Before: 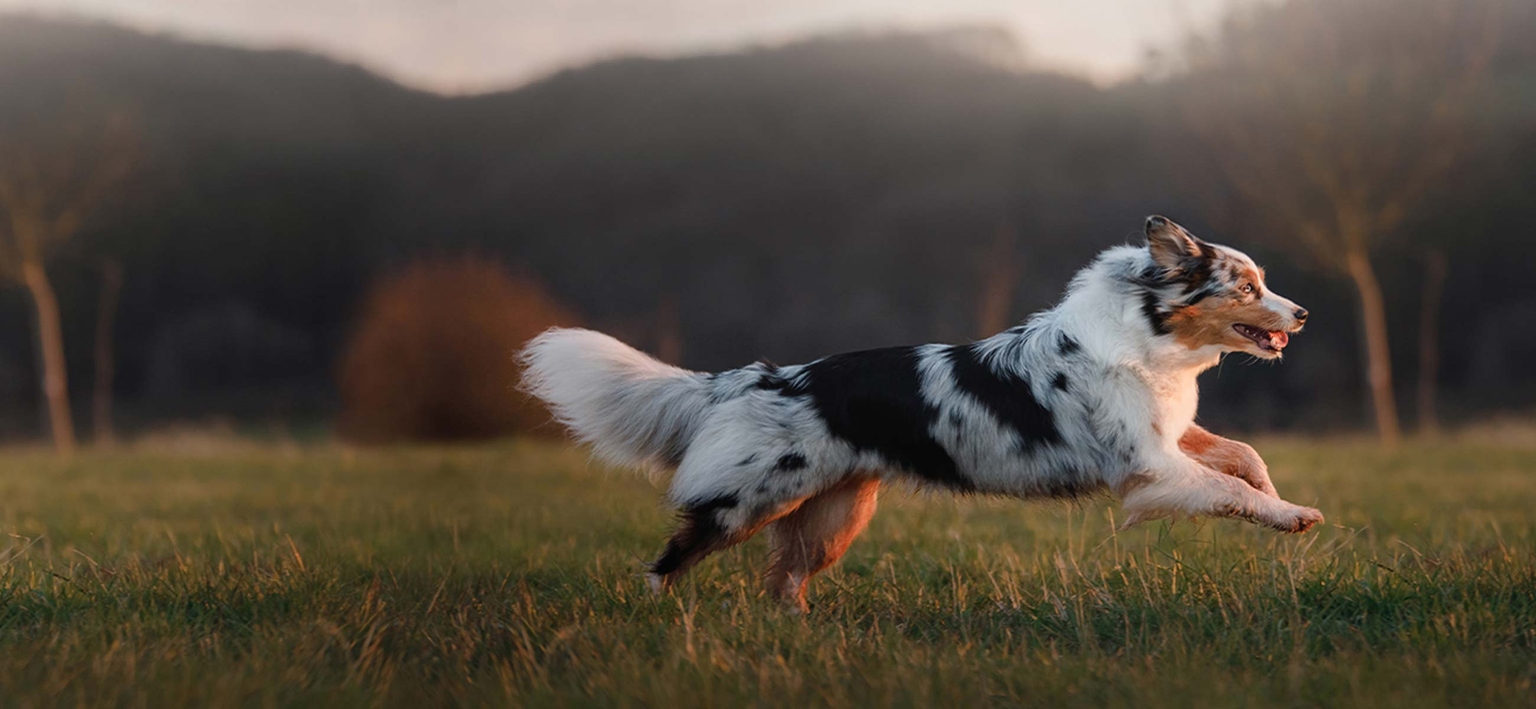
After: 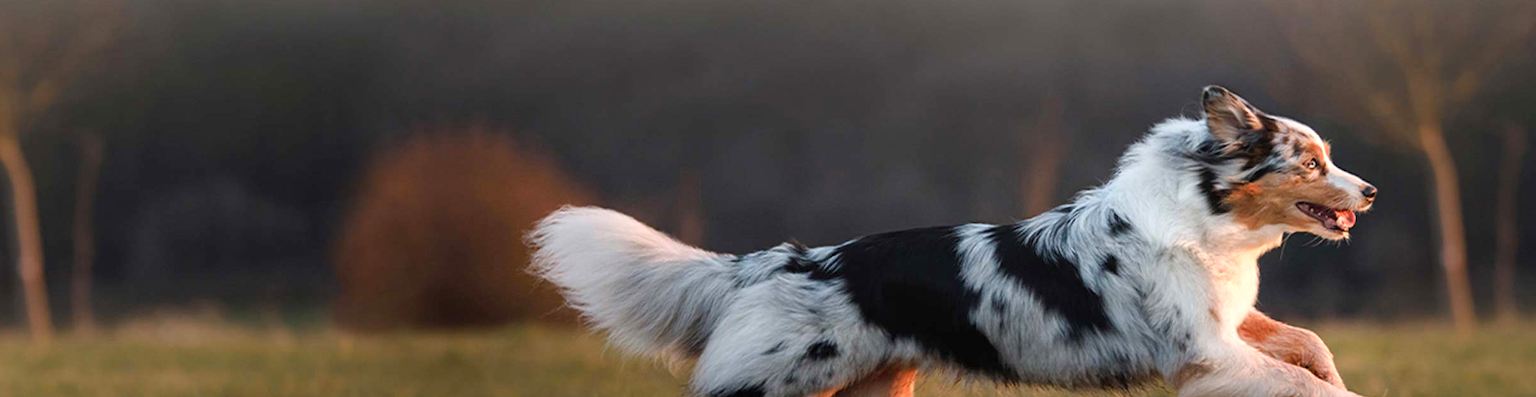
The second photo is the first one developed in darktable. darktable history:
exposure: black level correction 0.001, exposure 0.5 EV, compensate exposure bias true, compensate highlight preservation false
crop: left 1.744%, top 19.225%, right 5.069%, bottom 28.357%
